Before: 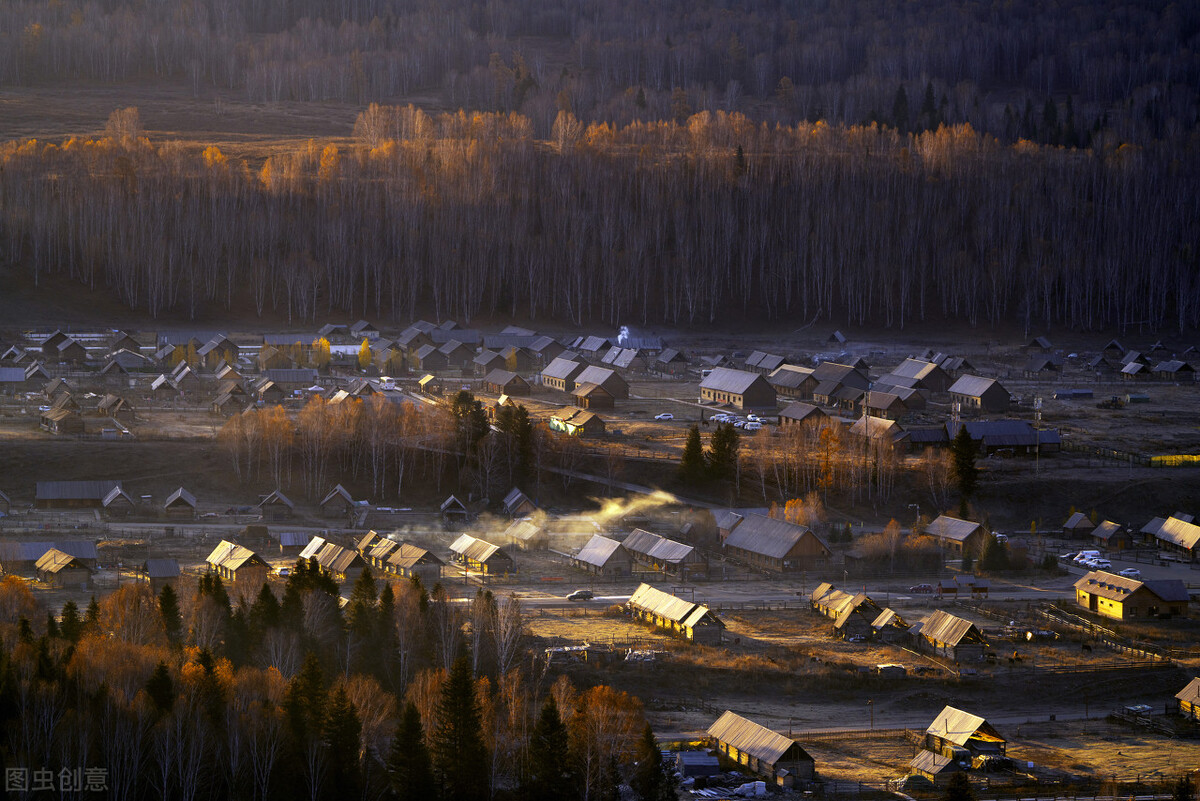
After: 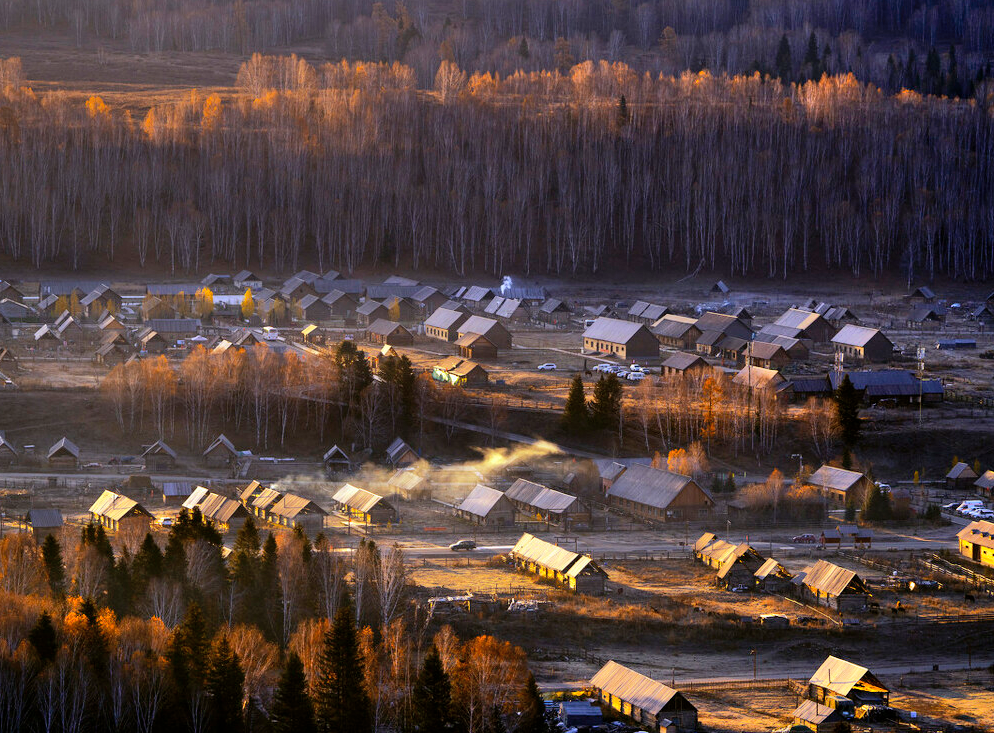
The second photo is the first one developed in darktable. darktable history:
crop: left 9.807%, top 6.259%, right 7.334%, bottom 2.177%
shadows and highlights: shadows color adjustment 97.66%, soften with gaussian
